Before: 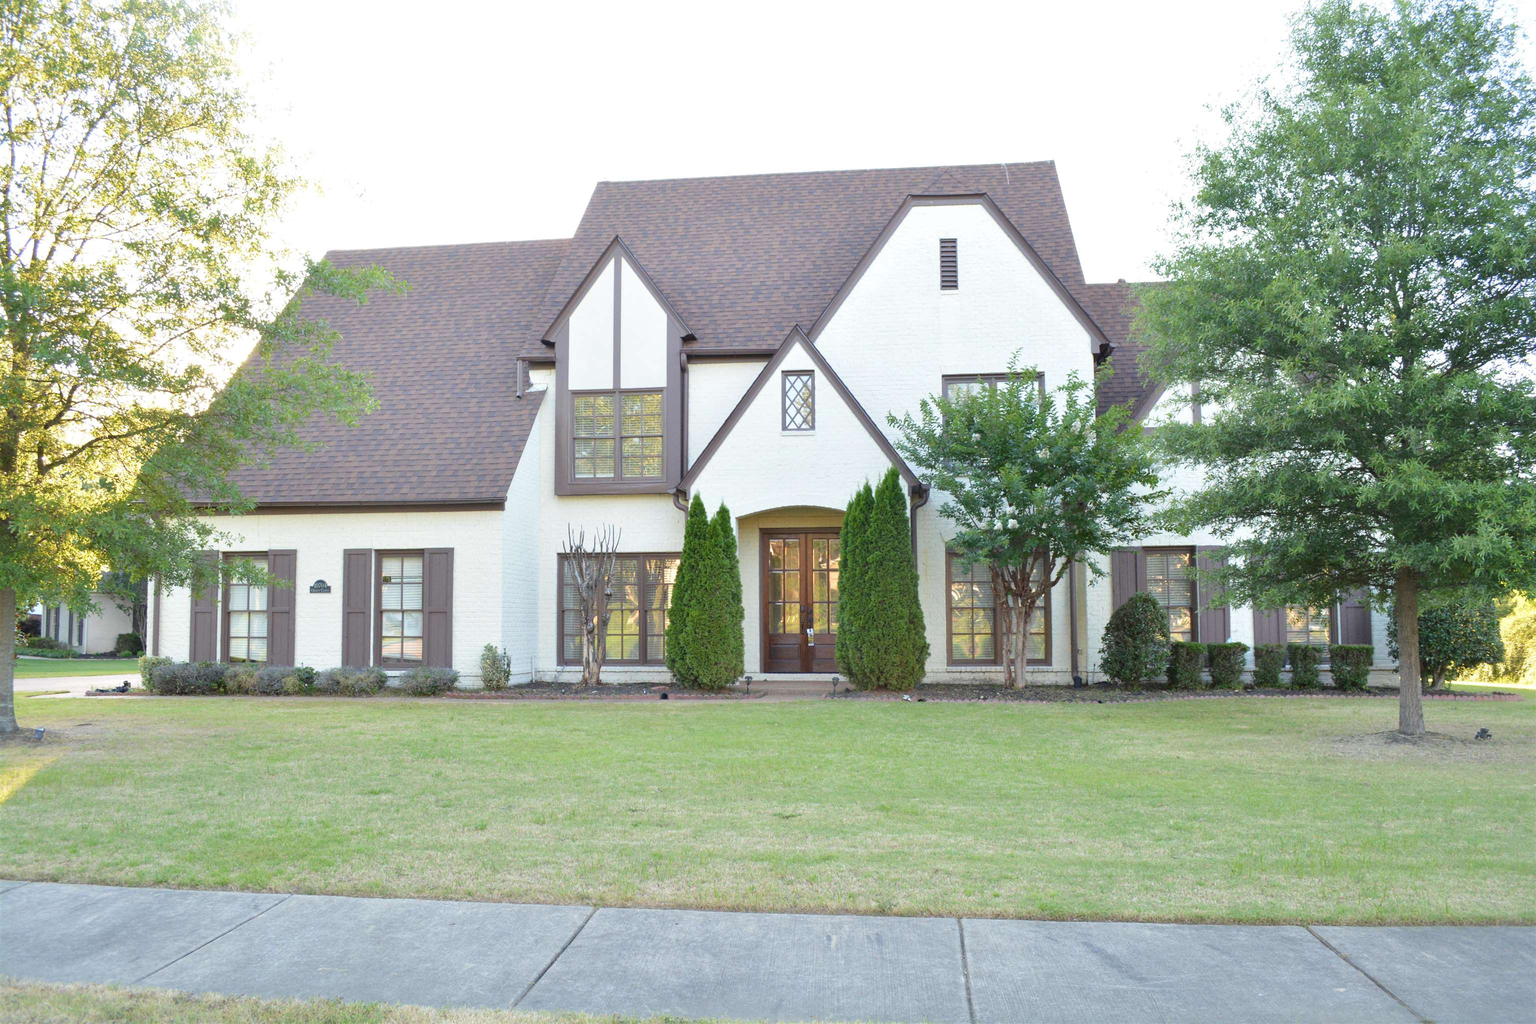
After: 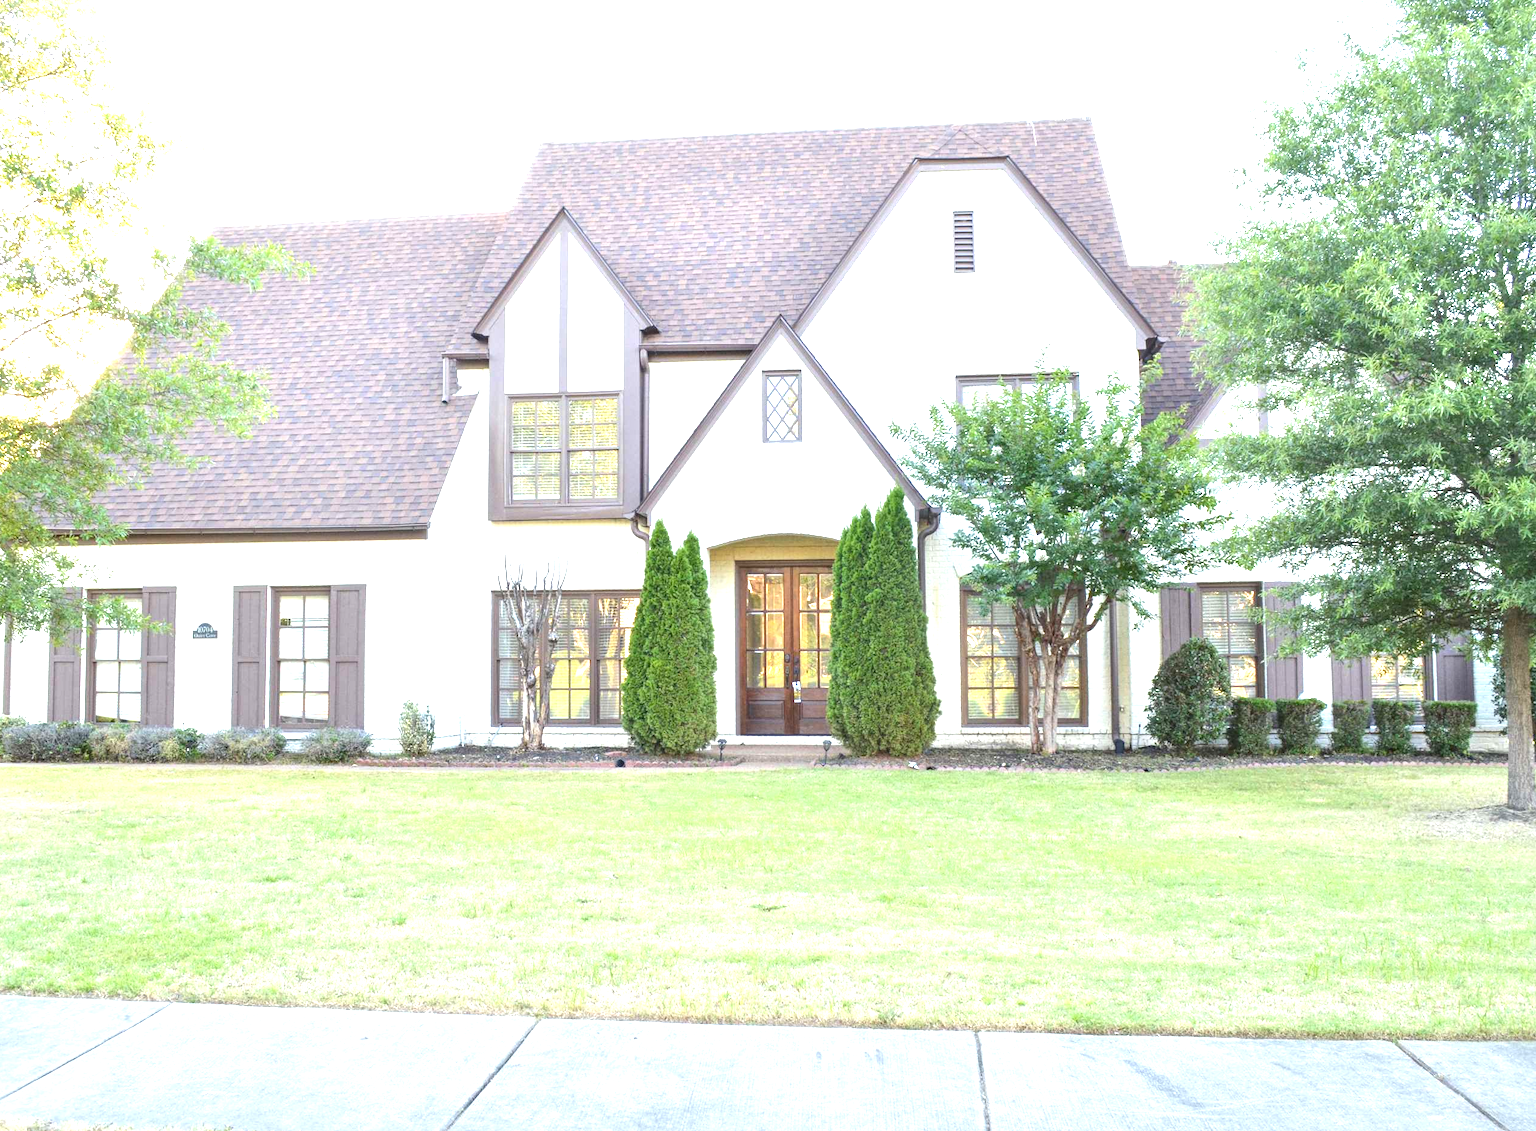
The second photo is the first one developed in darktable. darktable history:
local contrast: on, module defaults
crop: left 9.807%, top 6.259%, right 7.334%, bottom 2.177%
exposure: black level correction 0, exposure 1.2 EV, compensate exposure bias true, compensate highlight preservation false
